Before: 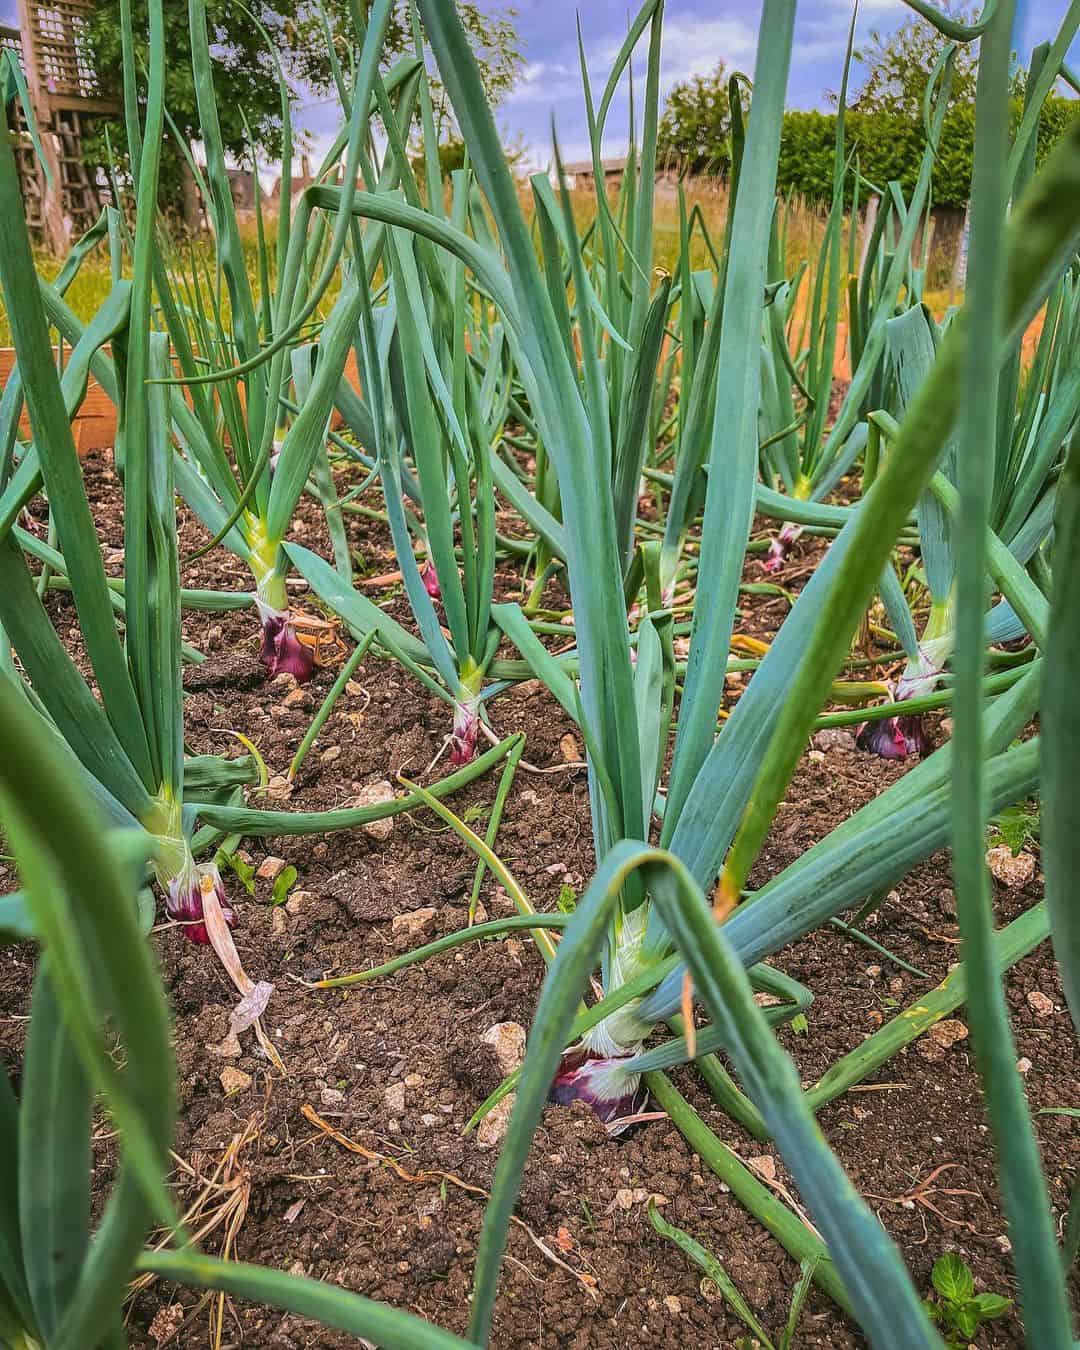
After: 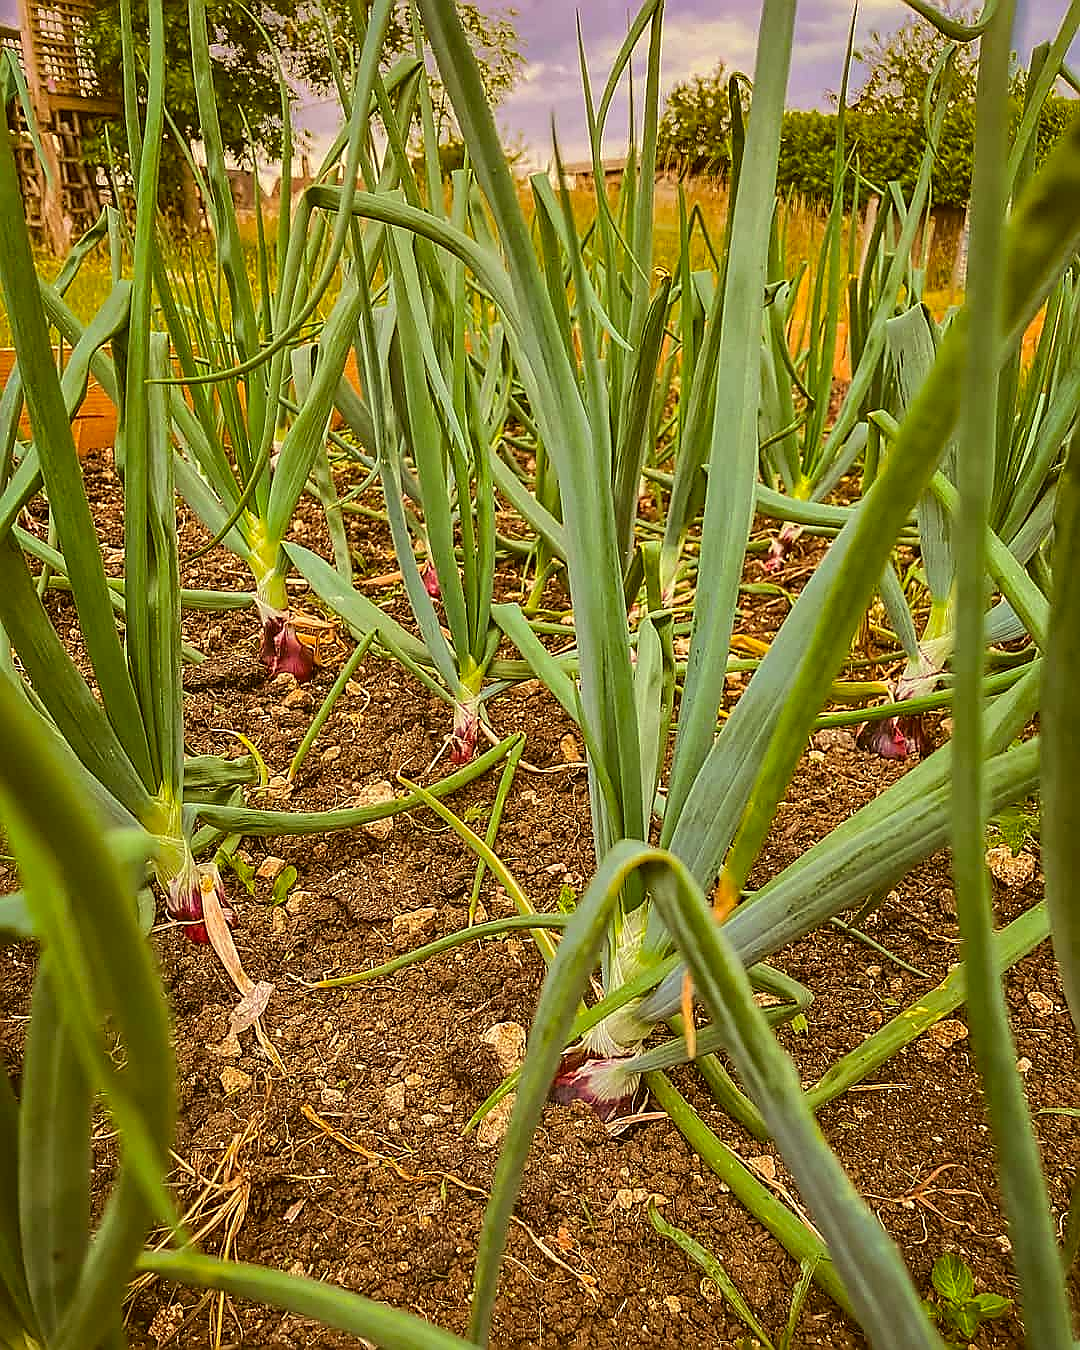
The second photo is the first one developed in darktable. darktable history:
rgb levels: mode RGB, independent channels, levels [[0, 0.474, 1], [0, 0.5, 1], [0, 0.5, 1]]
color correction: highlights a* 0.162, highlights b* 29.53, shadows a* -0.162, shadows b* 21.09
sharpen: radius 1.4, amount 1.25, threshold 0.7
